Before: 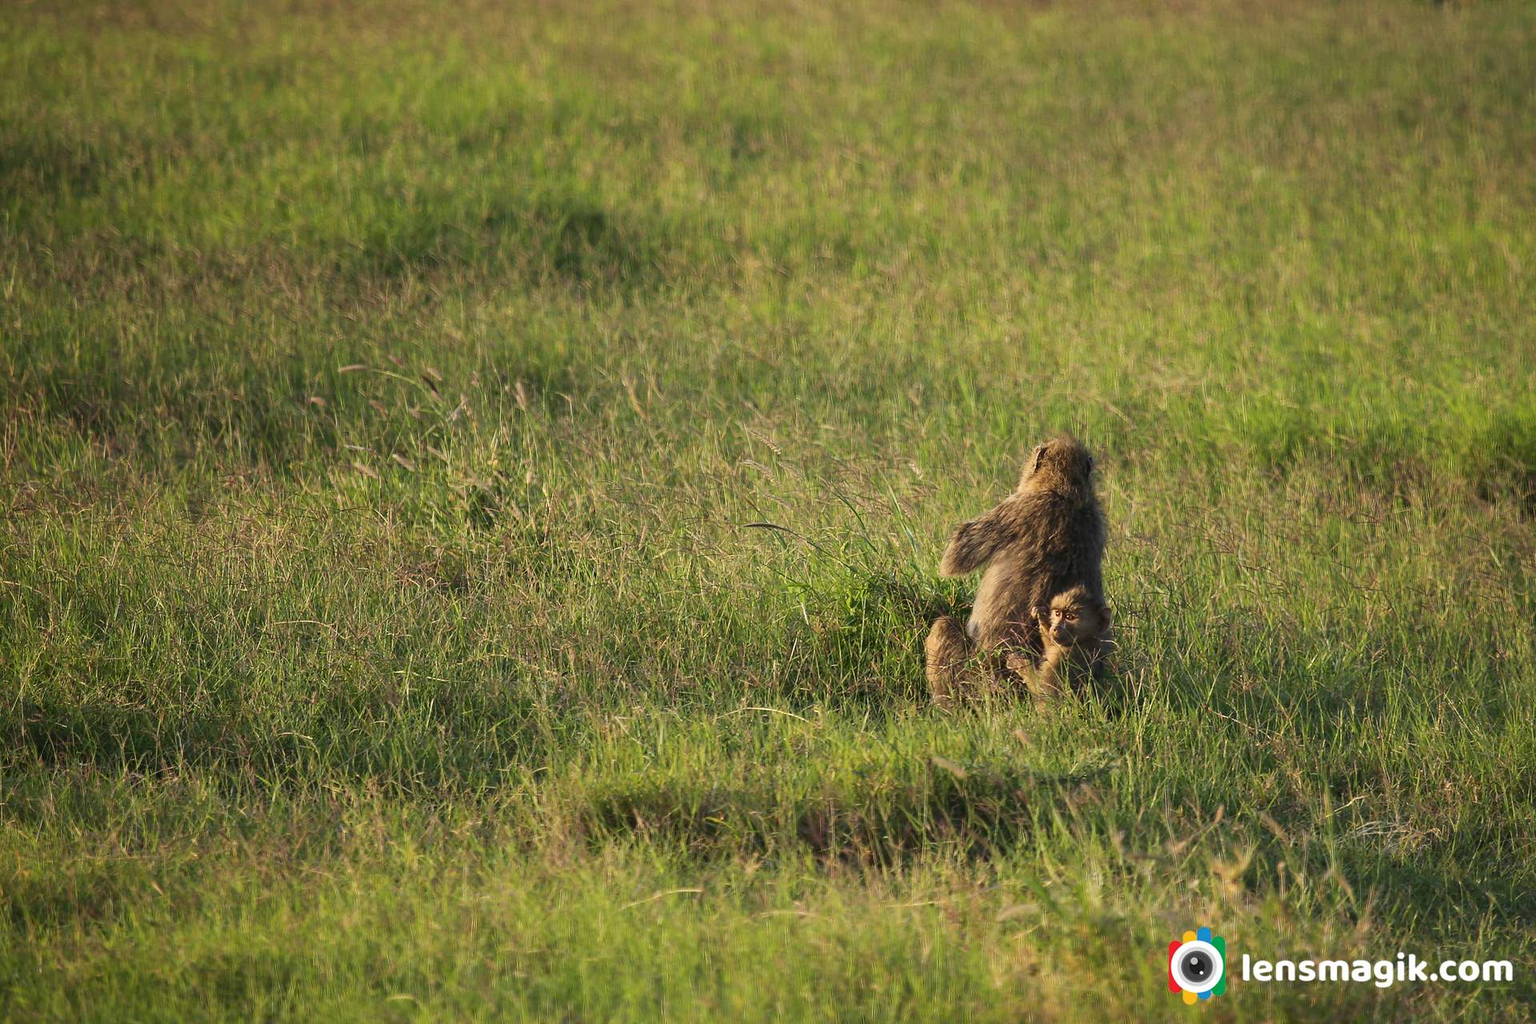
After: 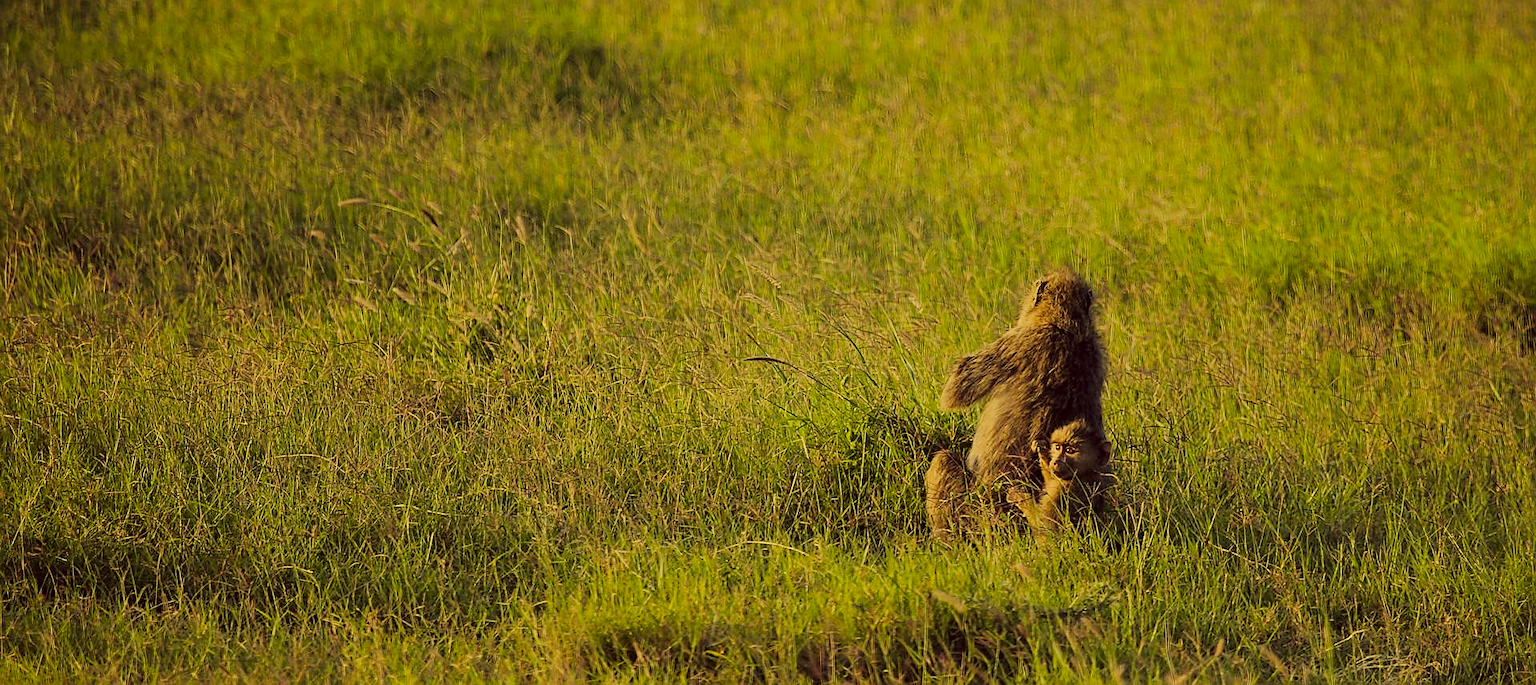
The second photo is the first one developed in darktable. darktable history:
color correction: highlights a* -0.423, highlights b* 39.68, shadows a* 9.61, shadows b* -0.625
filmic rgb: black relative exposure -7.1 EV, white relative exposure 5.37 EV, hardness 3.02
sharpen: on, module defaults
shadows and highlights: shadows -1.35, highlights 38.91
crop: top 16.287%, bottom 16.751%
